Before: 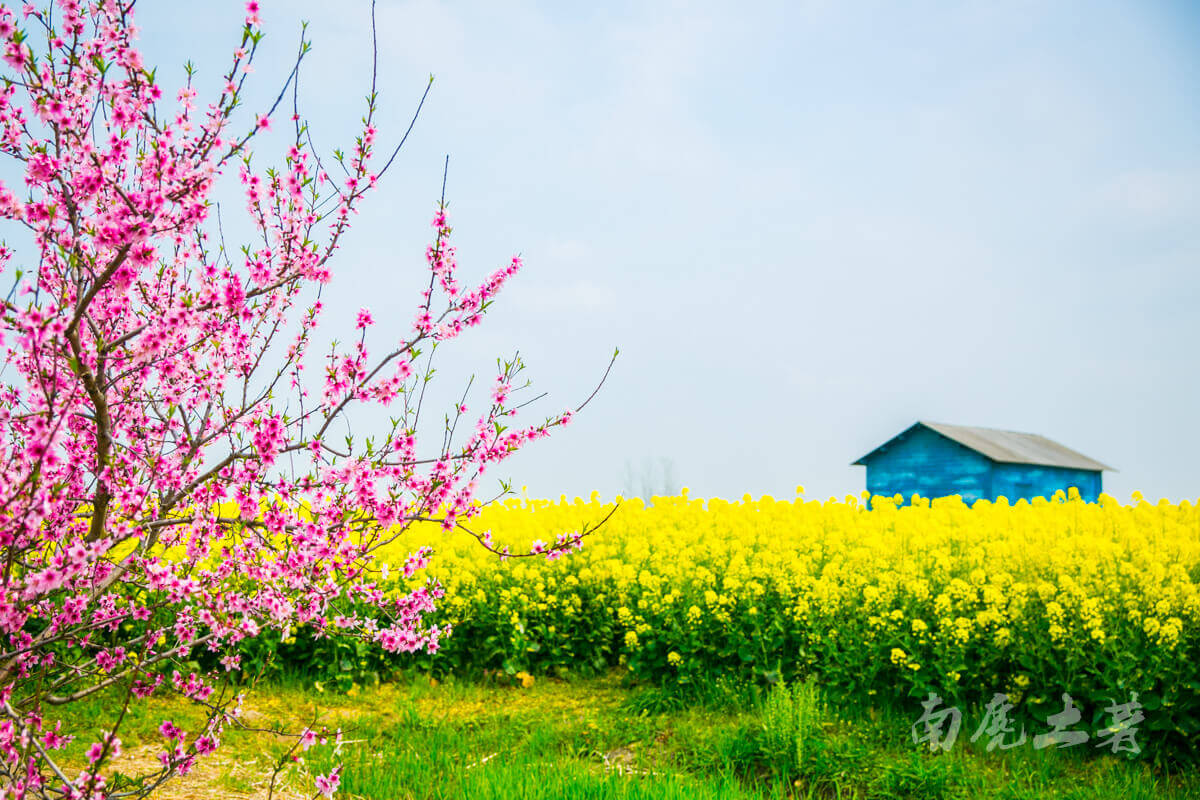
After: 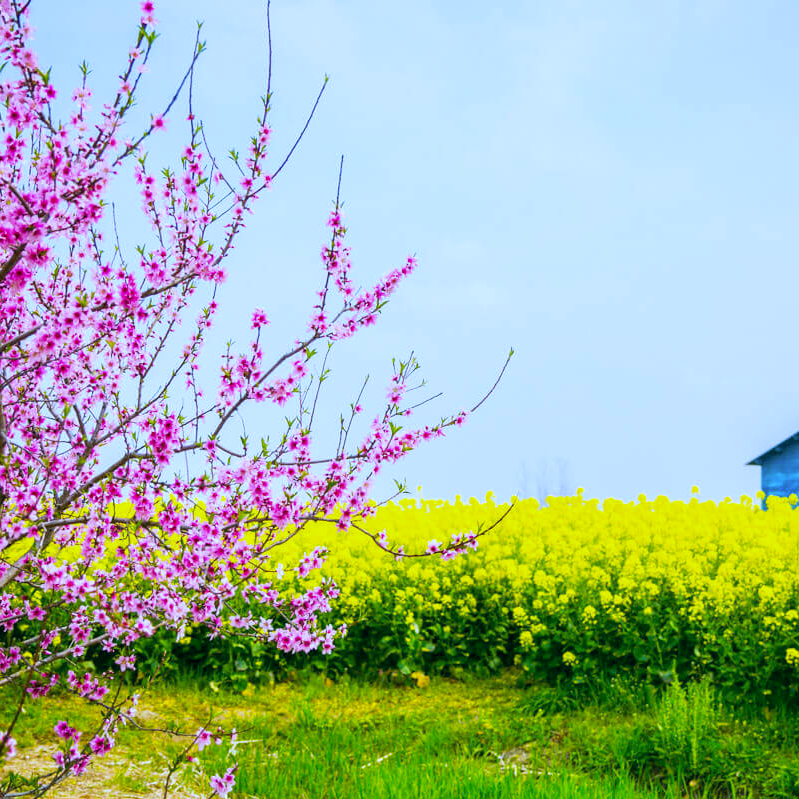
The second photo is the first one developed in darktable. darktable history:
white balance: red 0.871, blue 1.249
color balance: lift [0.998, 0.998, 1.001, 1.002], gamma [0.995, 1.025, 0.992, 0.975], gain [0.995, 1.02, 0.997, 0.98]
crop and rotate: left 8.786%, right 24.548%
